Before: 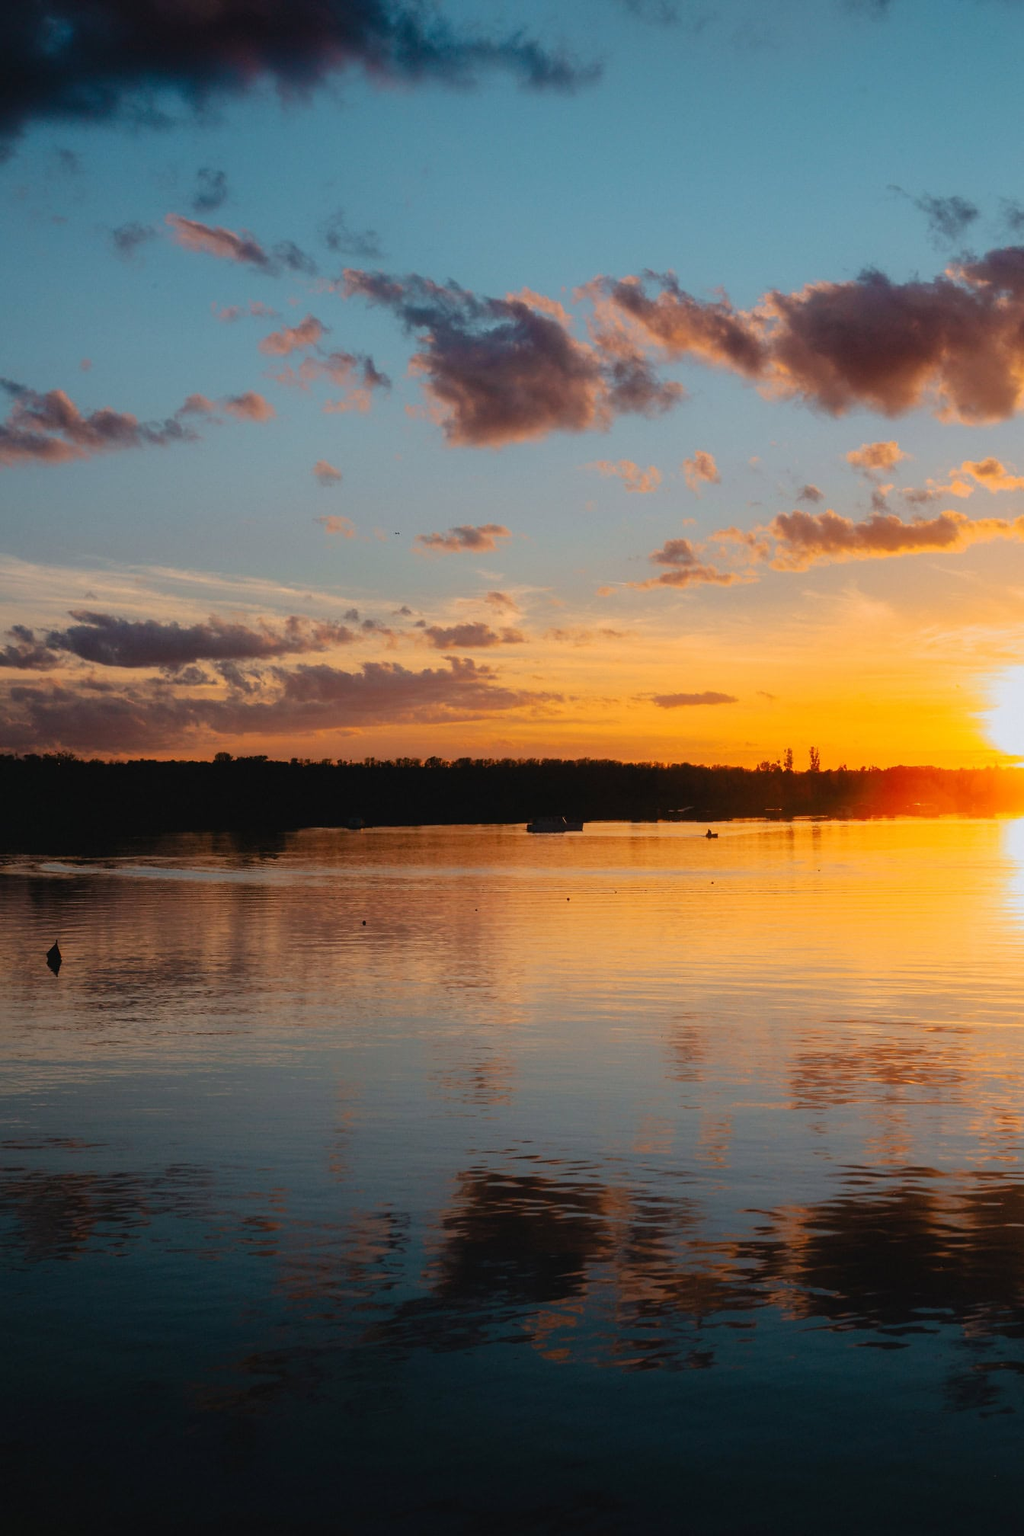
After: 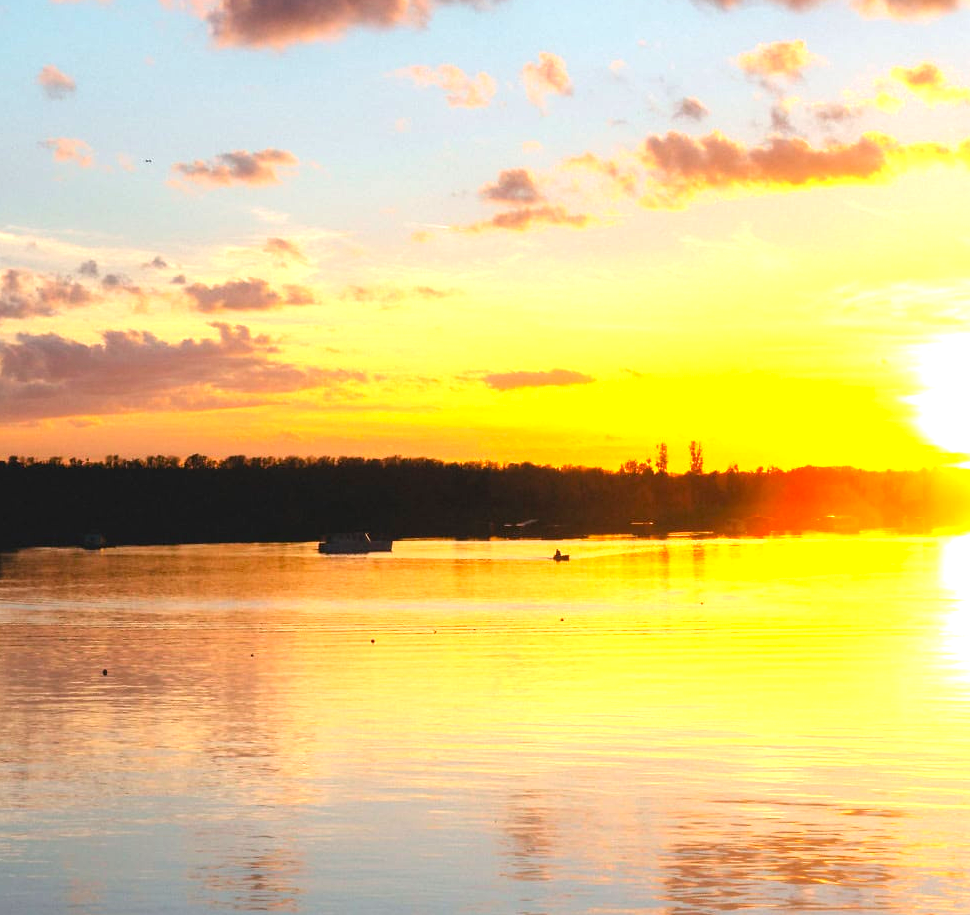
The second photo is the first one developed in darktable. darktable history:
exposure: exposure 1.231 EV, compensate exposure bias true, compensate highlight preservation false
crop and rotate: left 27.775%, top 26.754%, bottom 27.841%
color zones: curves: ch2 [(0, 0.5) (0.143, 0.517) (0.286, 0.571) (0.429, 0.522) (0.571, 0.5) (0.714, 0.5) (0.857, 0.5) (1, 0.5)]
